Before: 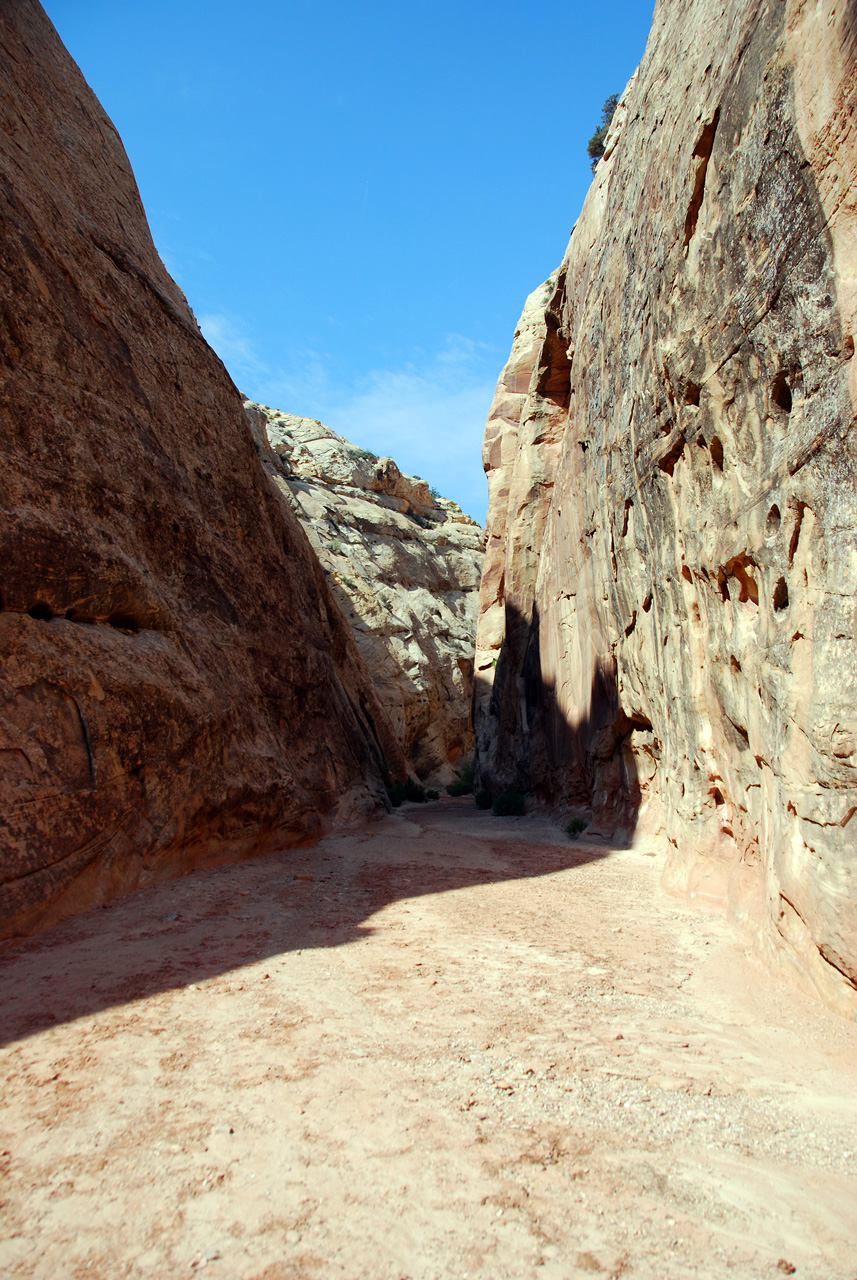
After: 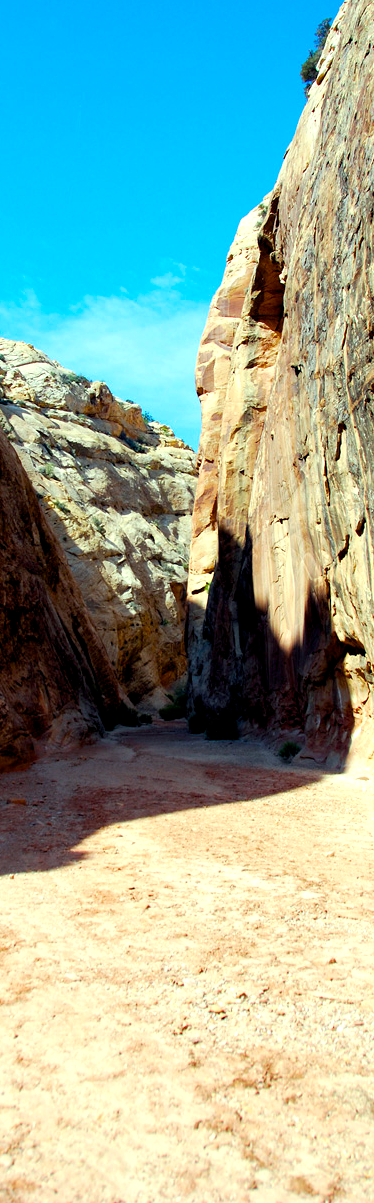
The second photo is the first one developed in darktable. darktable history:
crop: left 33.514%, top 5.947%, right 22.834%
exposure: black level correction 0.001, exposure 0.499 EV, compensate highlight preservation false
color balance rgb: power › luminance -7.639%, power › chroma 1.082%, power › hue 217.02°, global offset › luminance -0.514%, linear chroma grading › global chroma 15.546%, perceptual saturation grading › global saturation 30.442%, perceptual brilliance grading › global brilliance 1.326%, perceptual brilliance grading › highlights -3.911%
